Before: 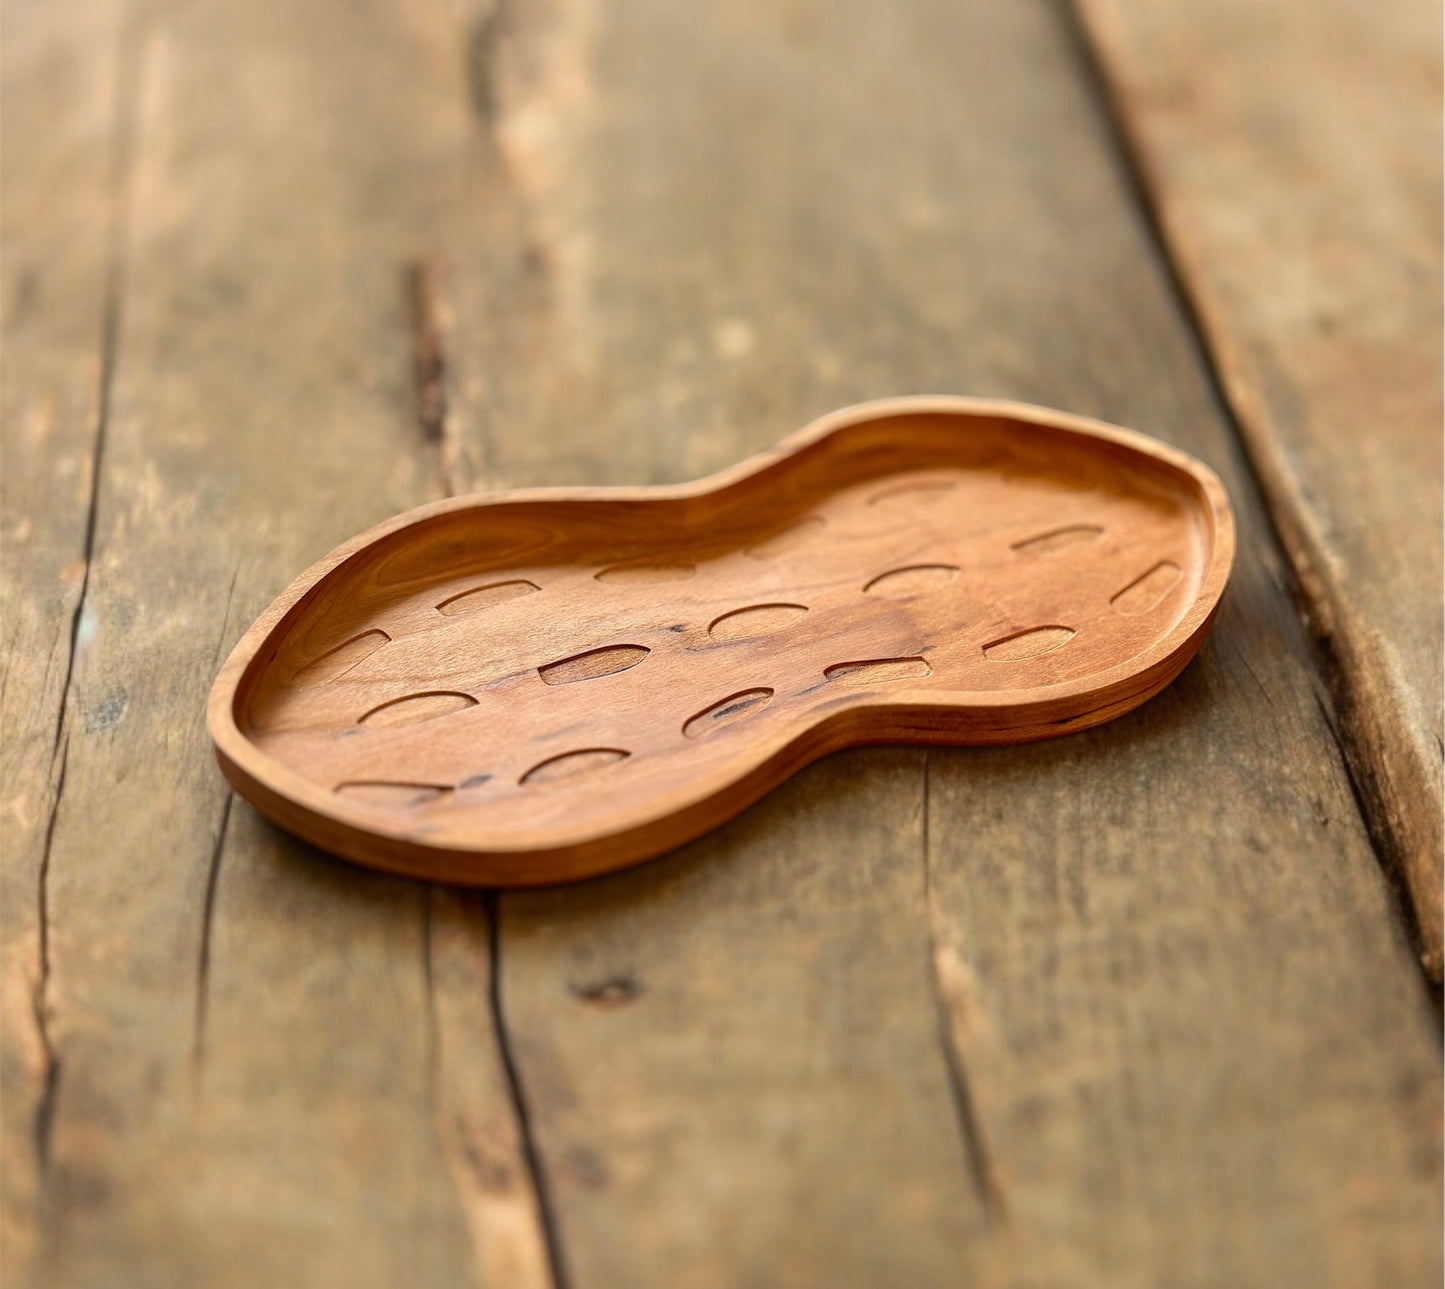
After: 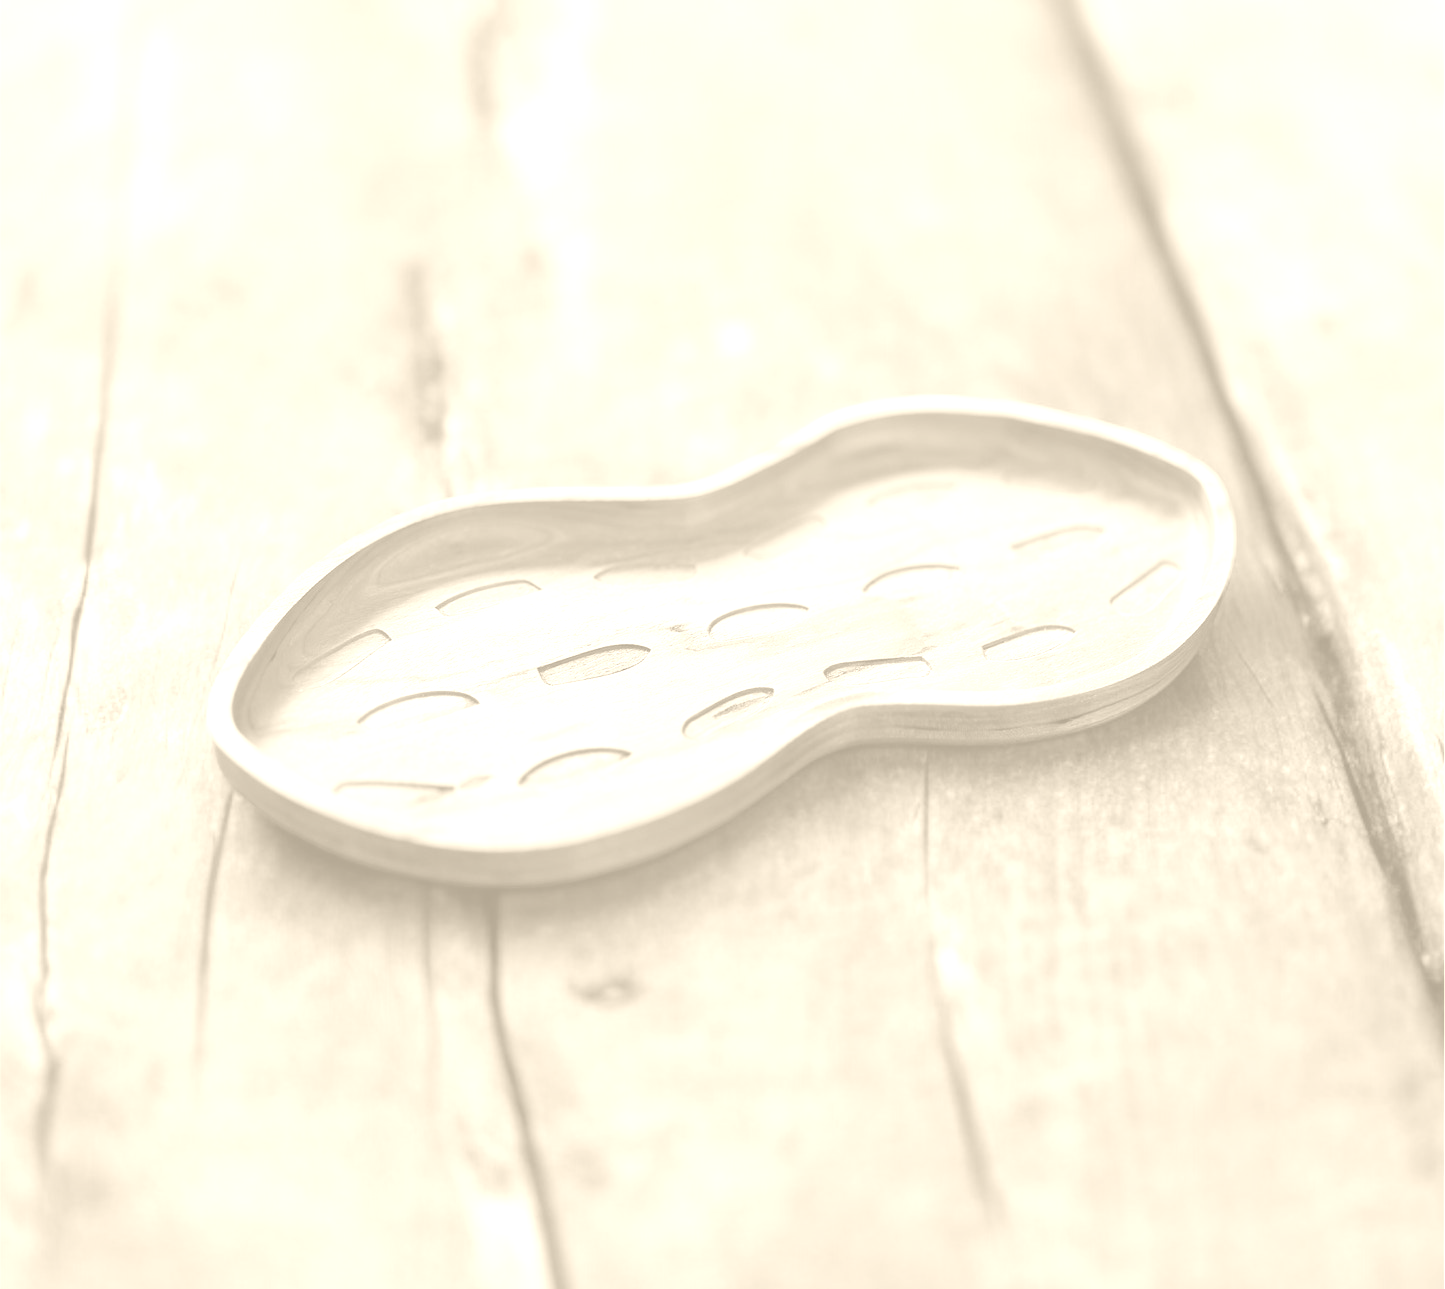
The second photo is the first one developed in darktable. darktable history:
color correction: highlights a* 11.96, highlights b* 11.58
colorize: hue 36°, saturation 71%, lightness 80.79%
